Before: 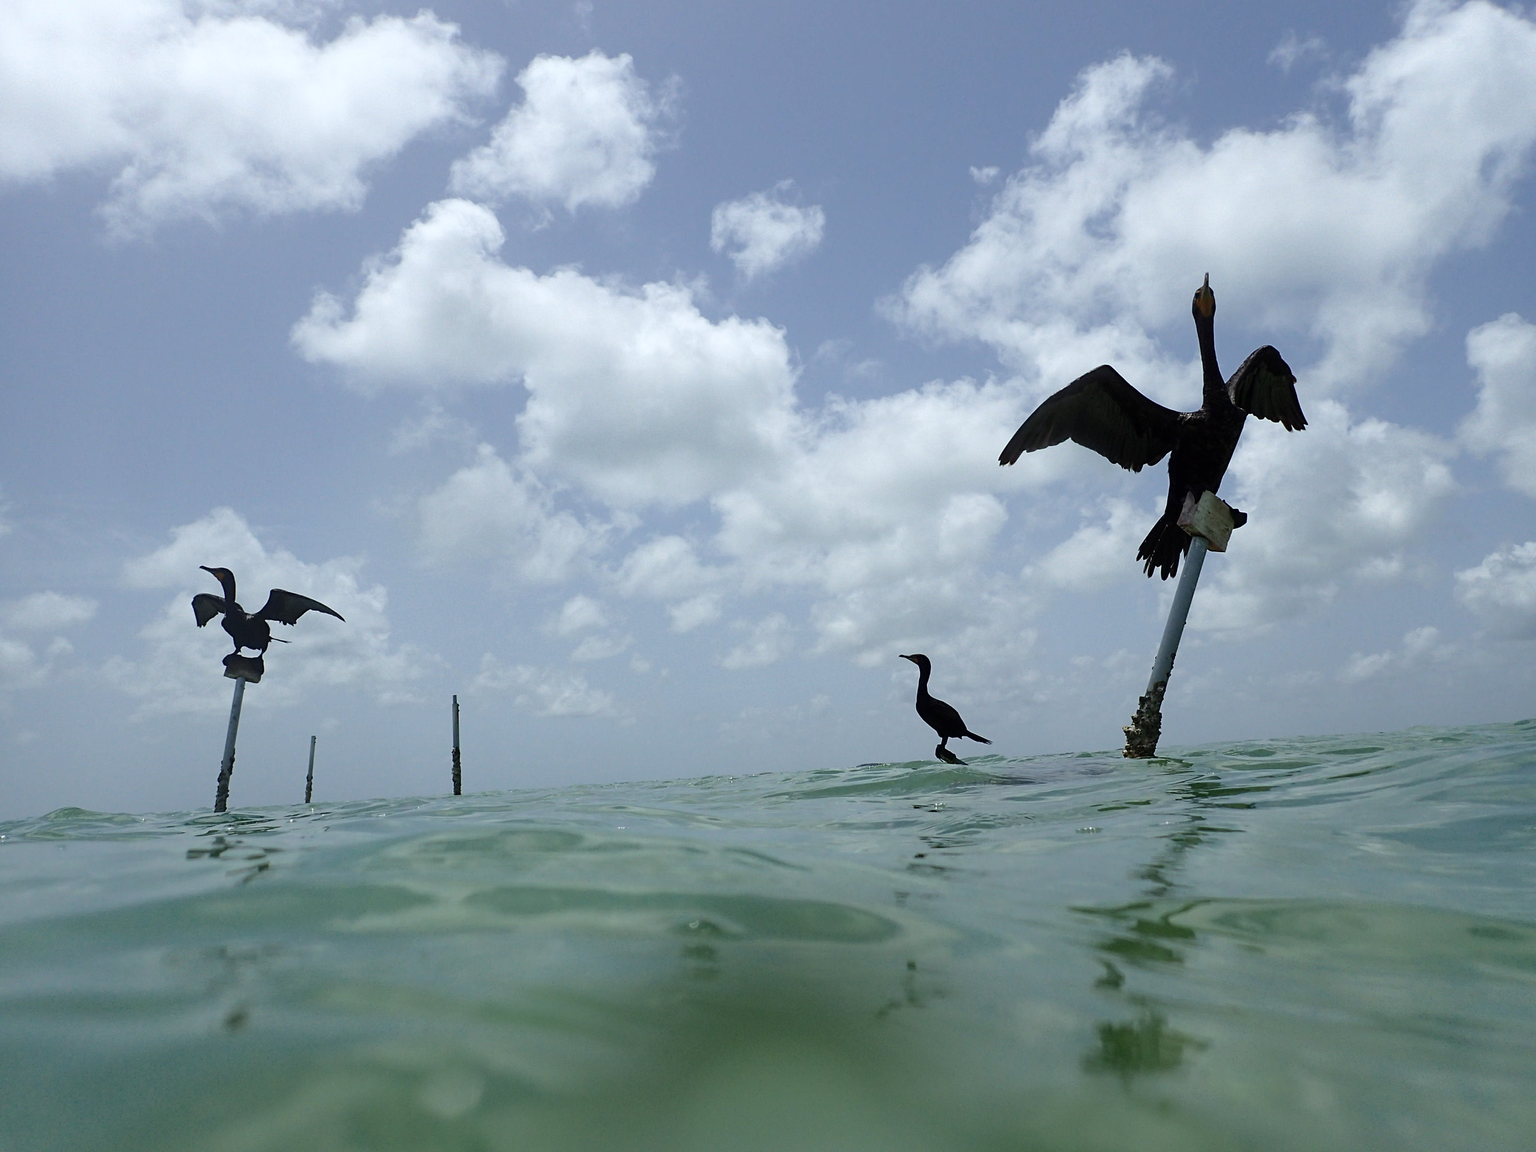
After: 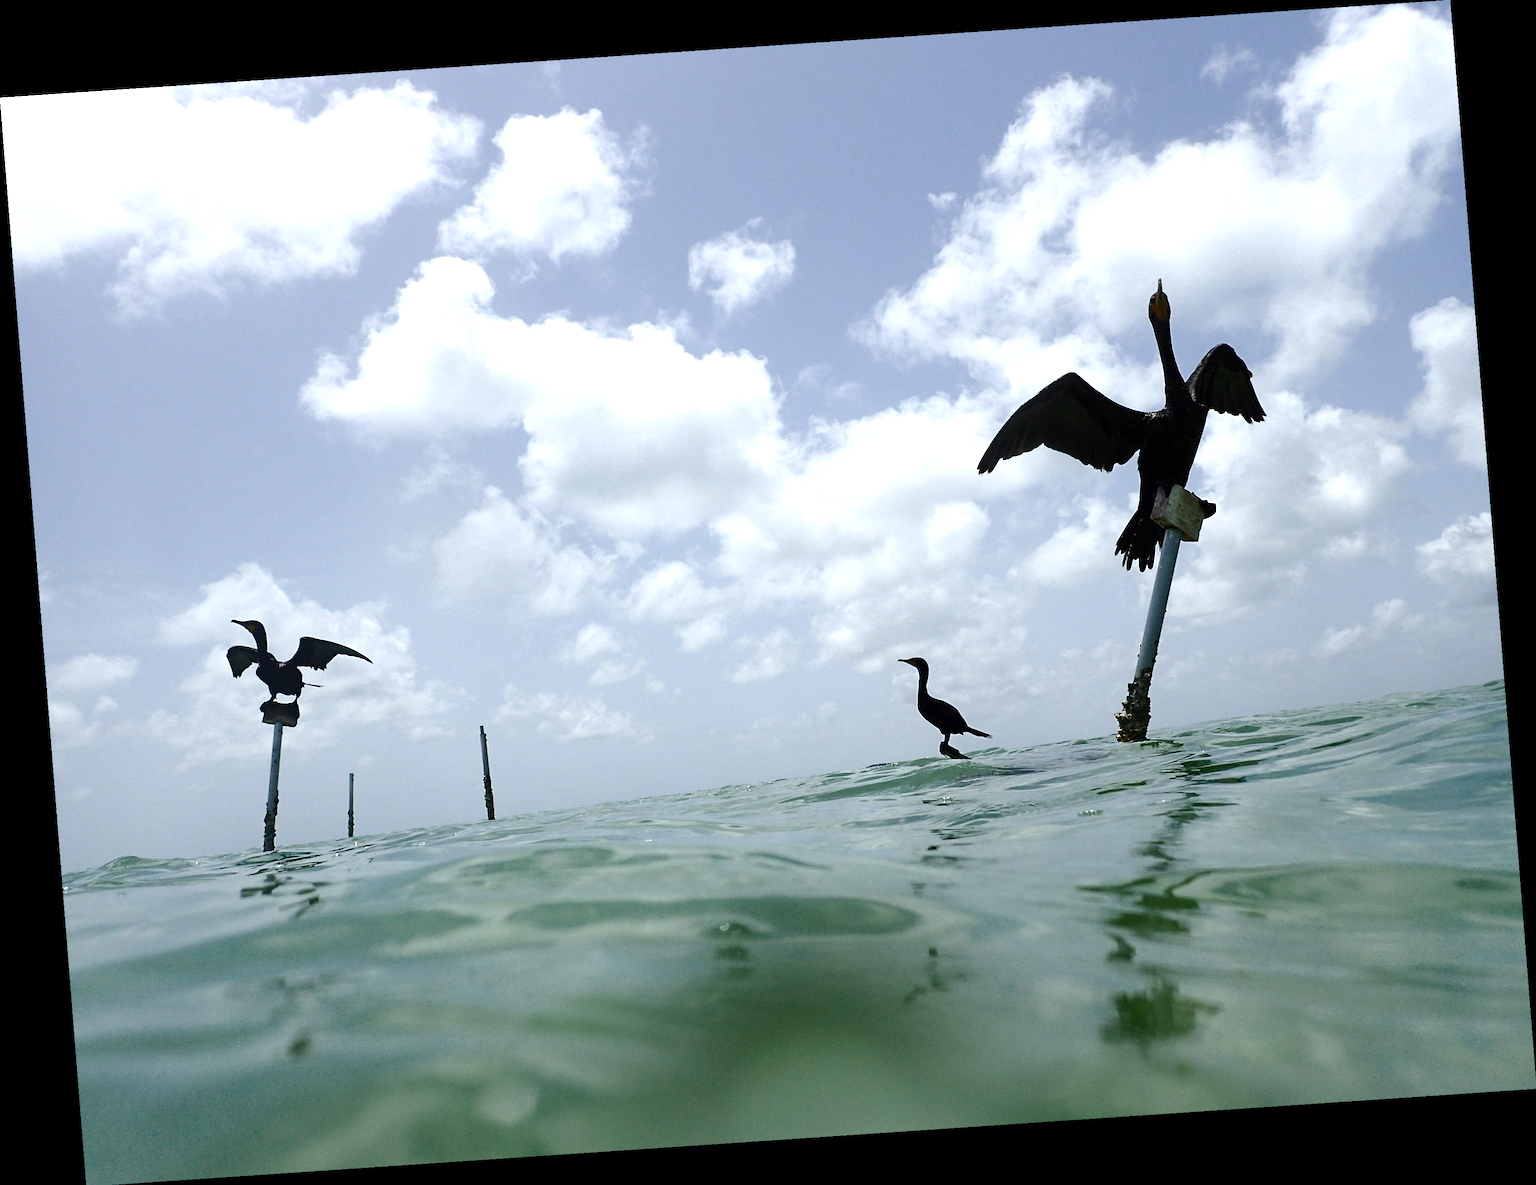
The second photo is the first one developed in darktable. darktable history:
color balance rgb: shadows lift › chroma 1%, shadows lift › hue 113°, highlights gain › chroma 0.2%, highlights gain › hue 333°, perceptual saturation grading › global saturation 20%, perceptual saturation grading › highlights -50%, perceptual saturation grading › shadows 25%, contrast -10%
tone equalizer: -8 EV -1.08 EV, -7 EV -1.01 EV, -6 EV -0.867 EV, -5 EV -0.578 EV, -3 EV 0.578 EV, -2 EV 0.867 EV, -1 EV 1.01 EV, +0 EV 1.08 EV, edges refinement/feathering 500, mask exposure compensation -1.57 EV, preserve details no
rotate and perspective: rotation -4.2°, shear 0.006, automatic cropping off
